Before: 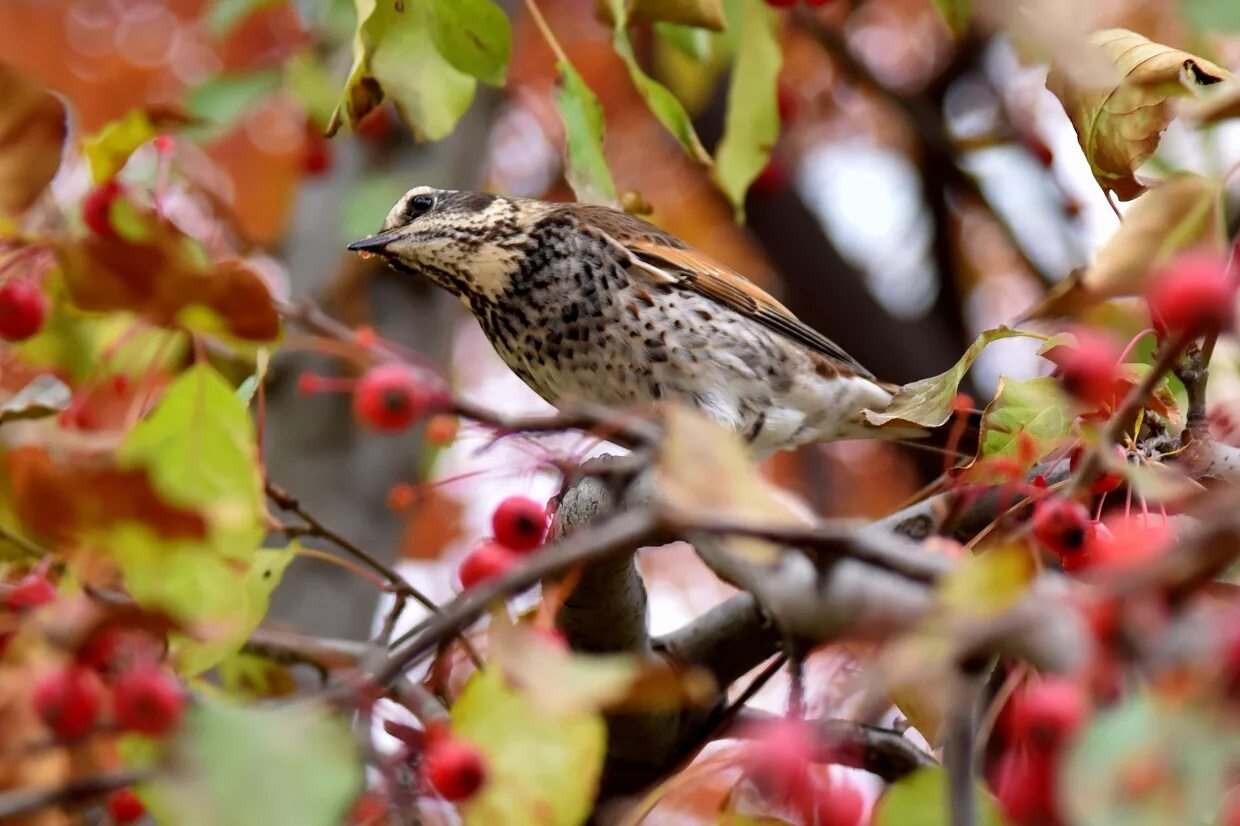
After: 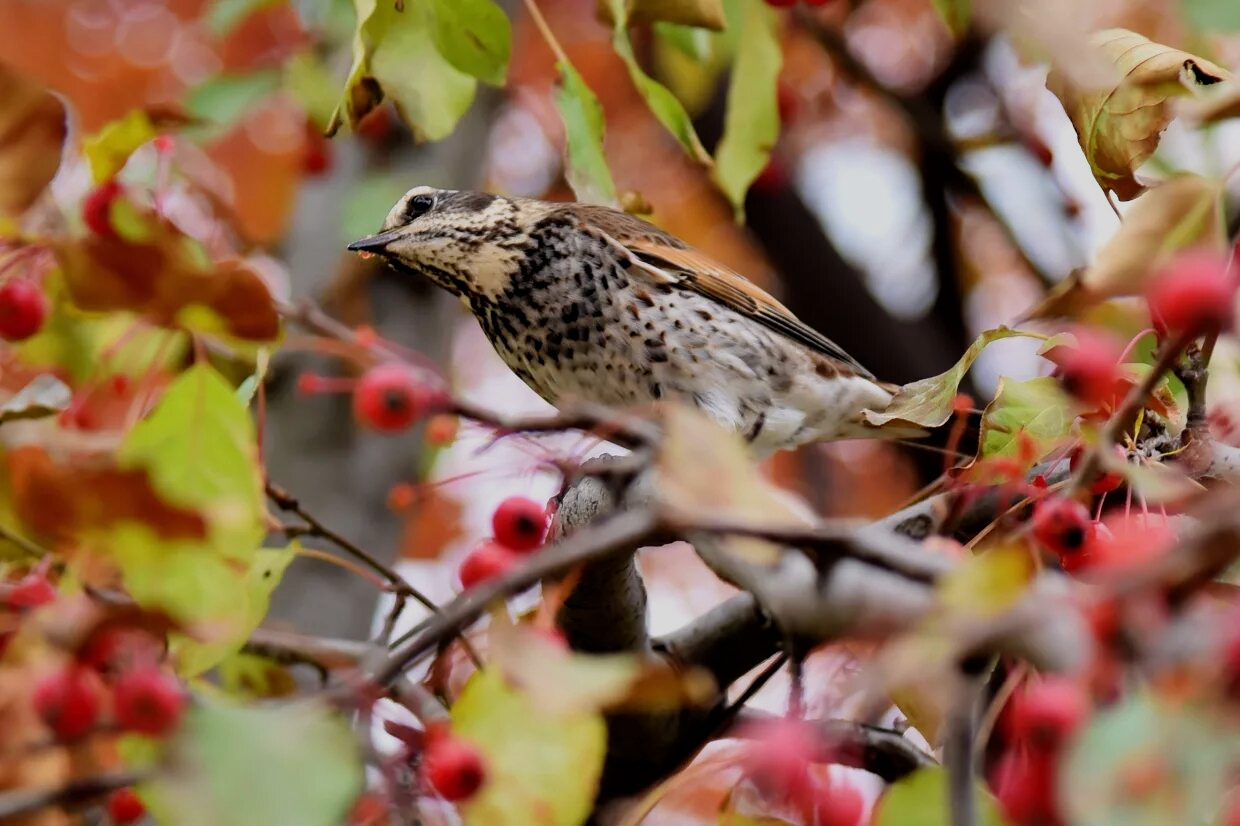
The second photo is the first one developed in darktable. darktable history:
filmic rgb: black relative exposure -8.02 EV, white relative exposure 4.05 EV, hardness 4.21
